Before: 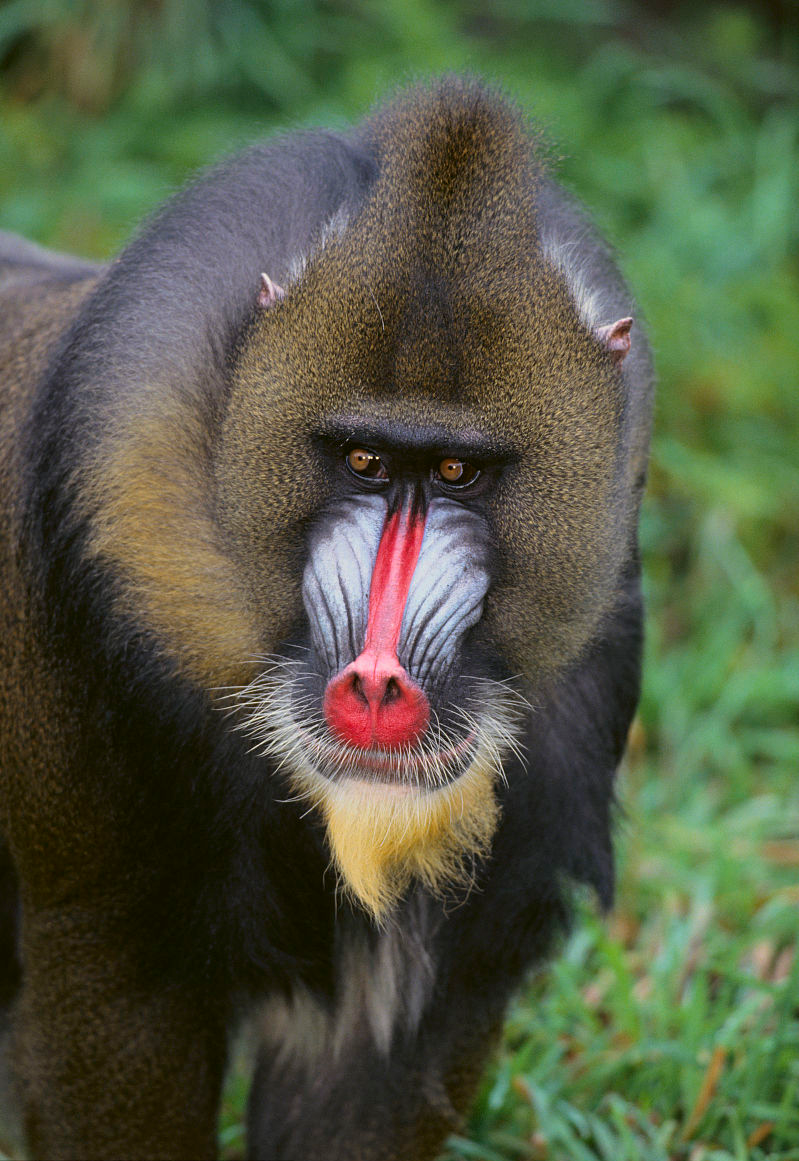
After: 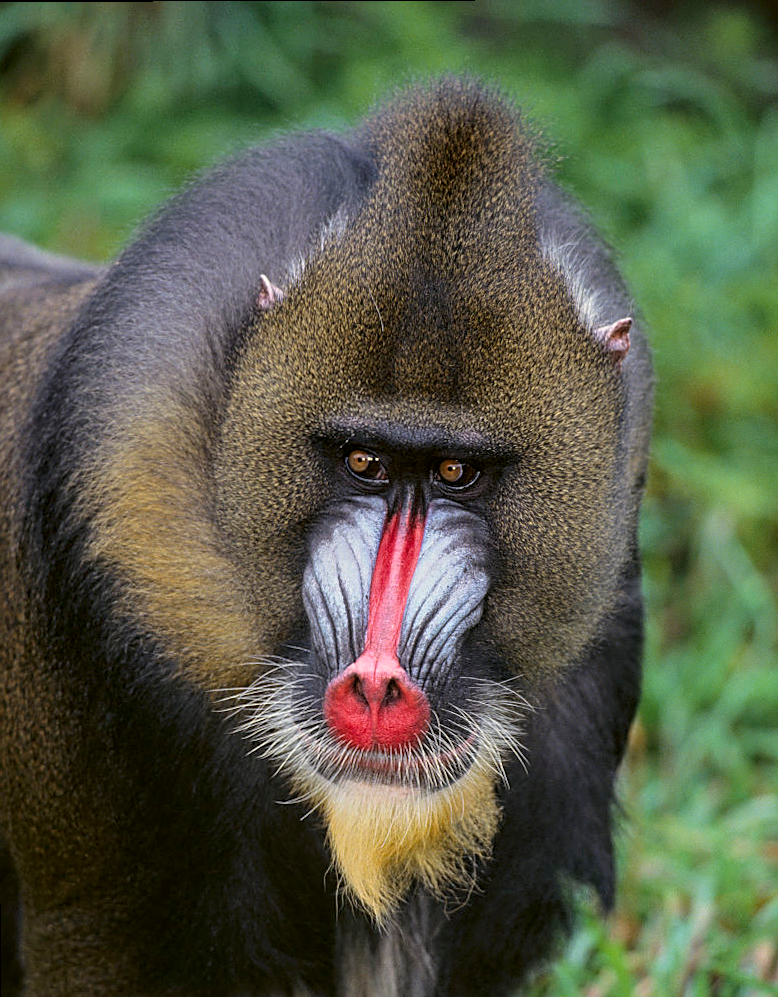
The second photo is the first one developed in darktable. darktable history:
sharpen: on, module defaults
crop and rotate: angle 0.178°, left 0.304%, right 2.64%, bottom 14.272%
local contrast: on, module defaults
